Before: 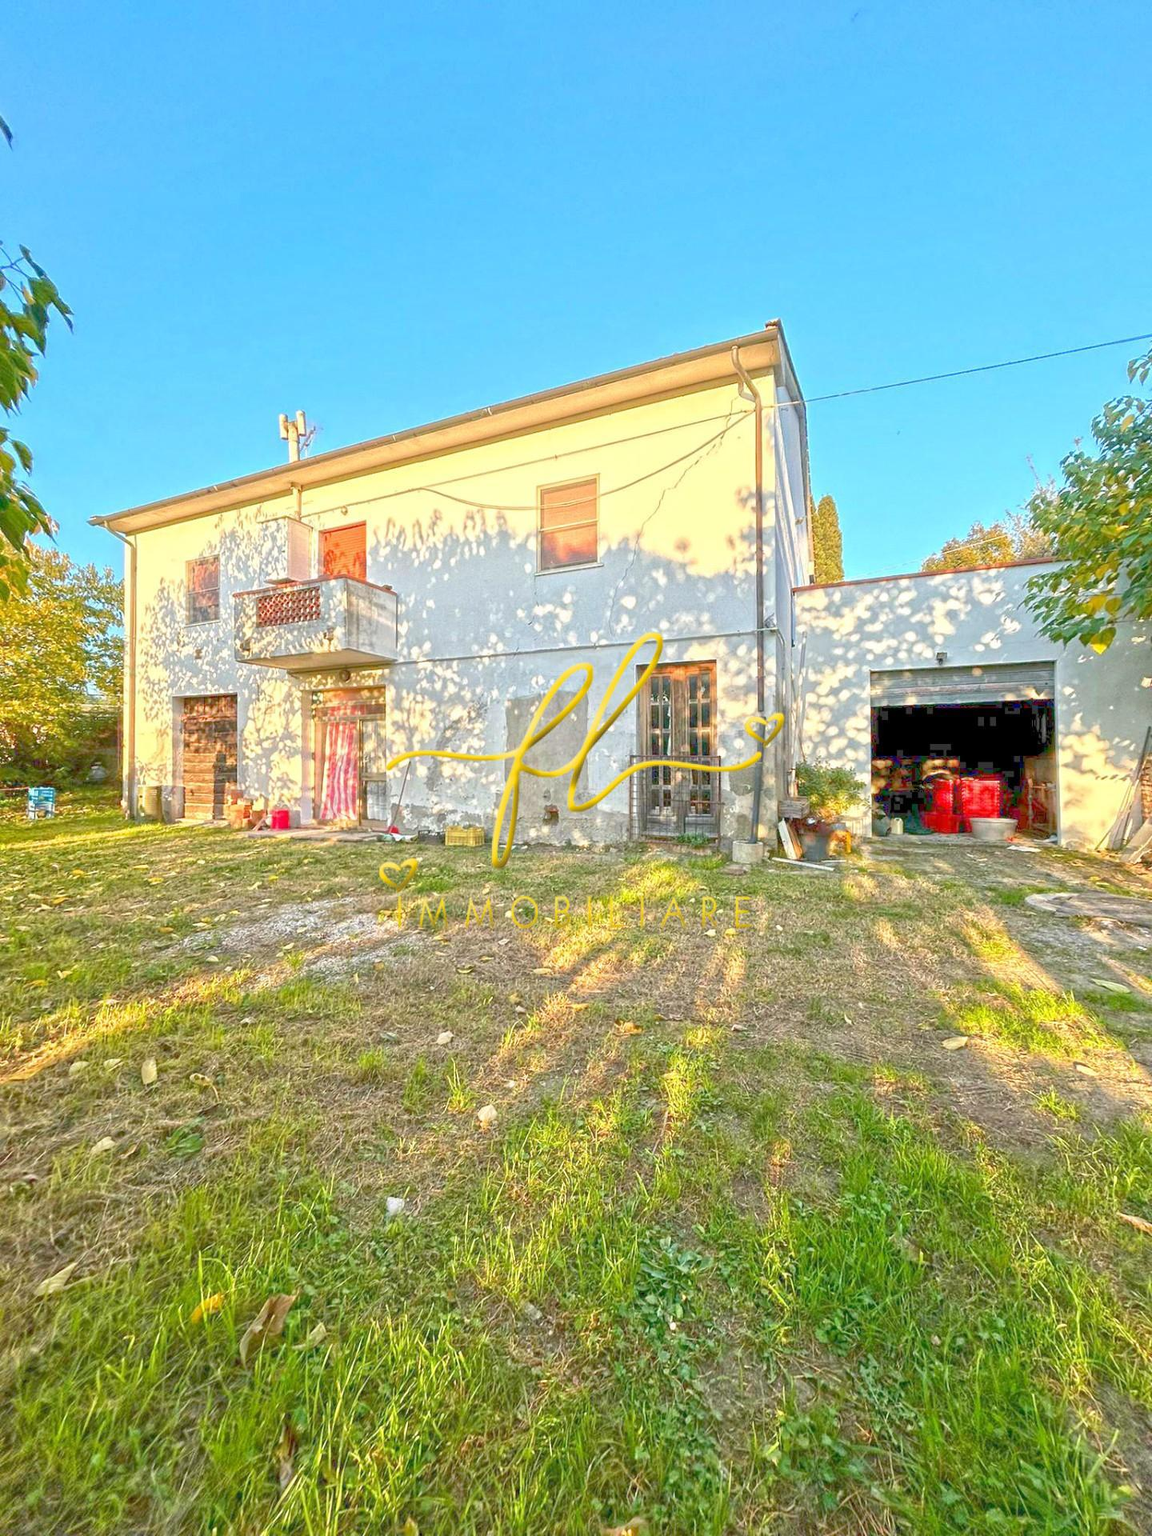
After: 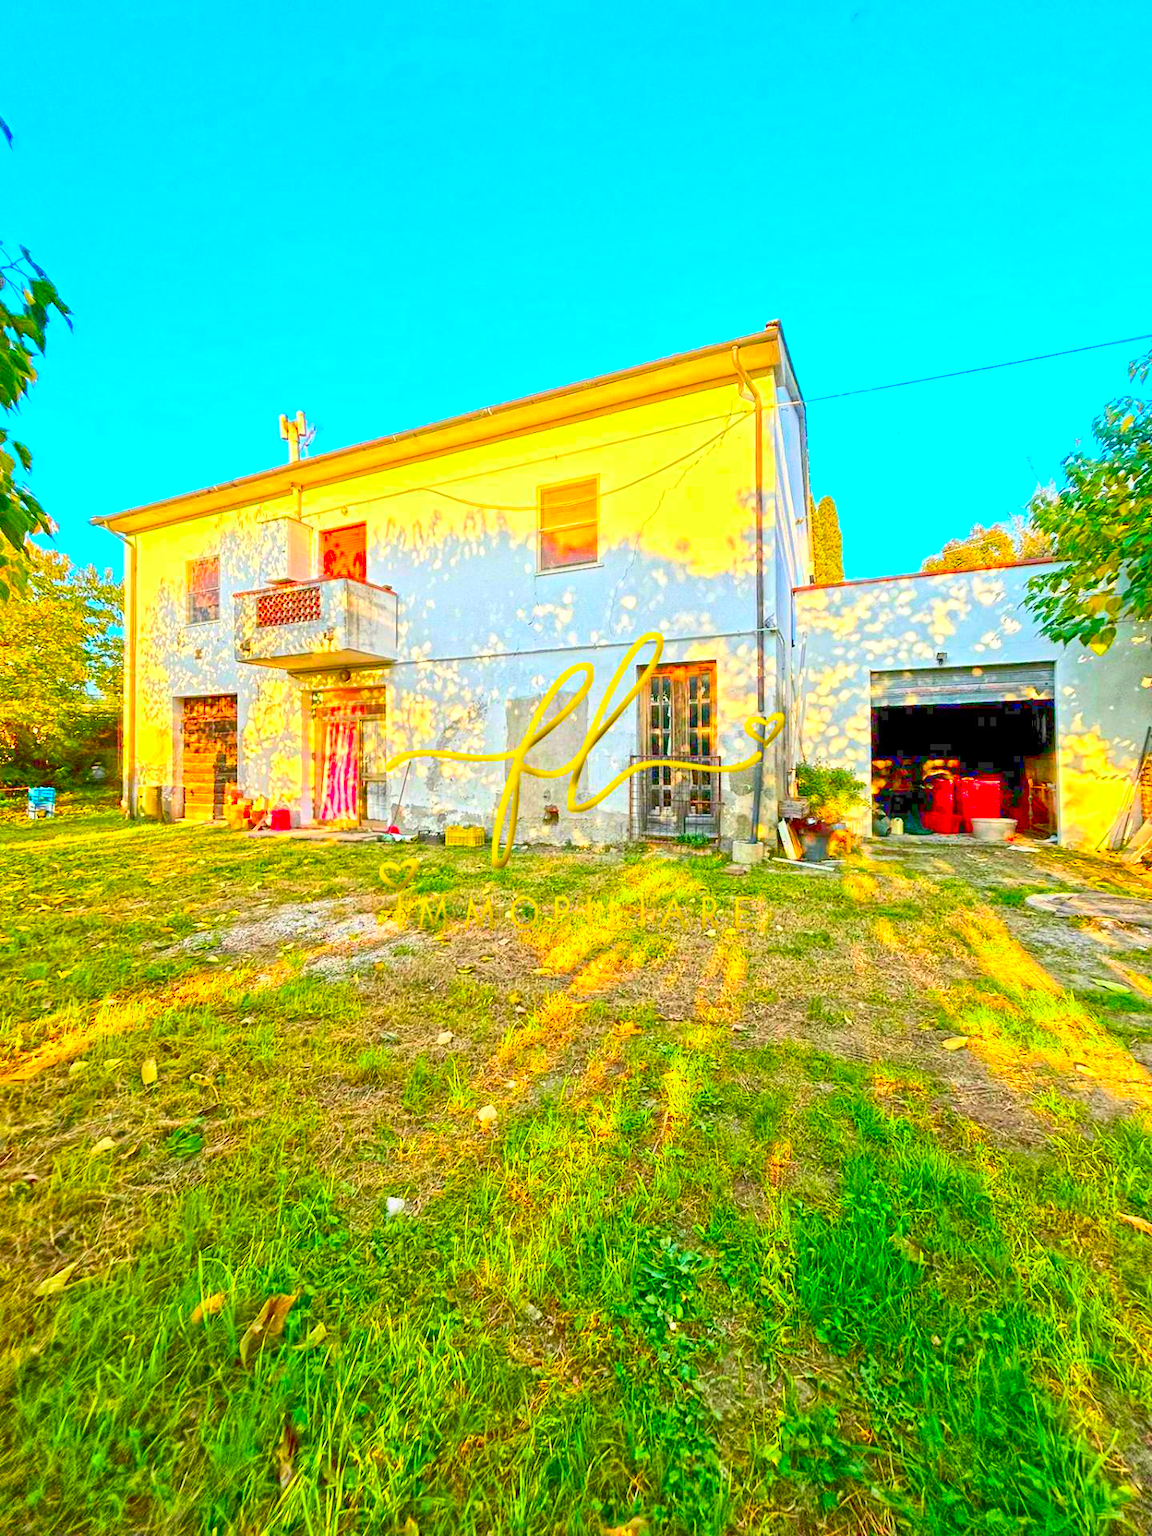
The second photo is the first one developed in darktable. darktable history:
color balance rgb: power › luminance 1.34%, perceptual saturation grading › global saturation 25.396%, global vibrance 15.298%
contrast brightness saturation: contrast 0.259, brightness 0.02, saturation 0.856
